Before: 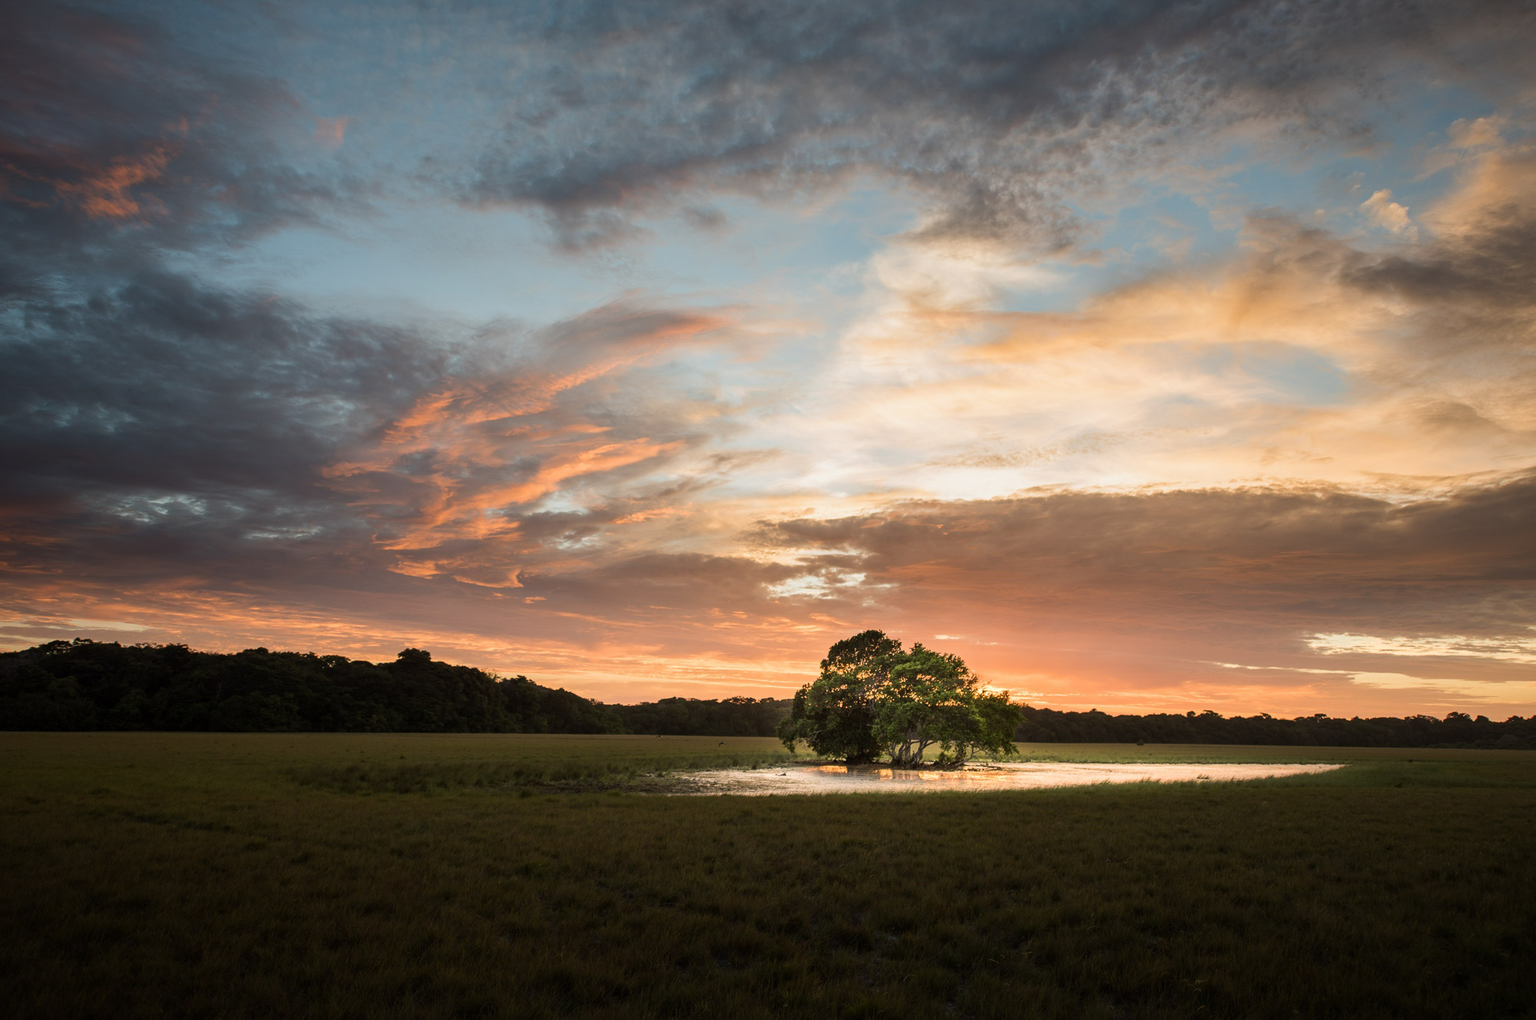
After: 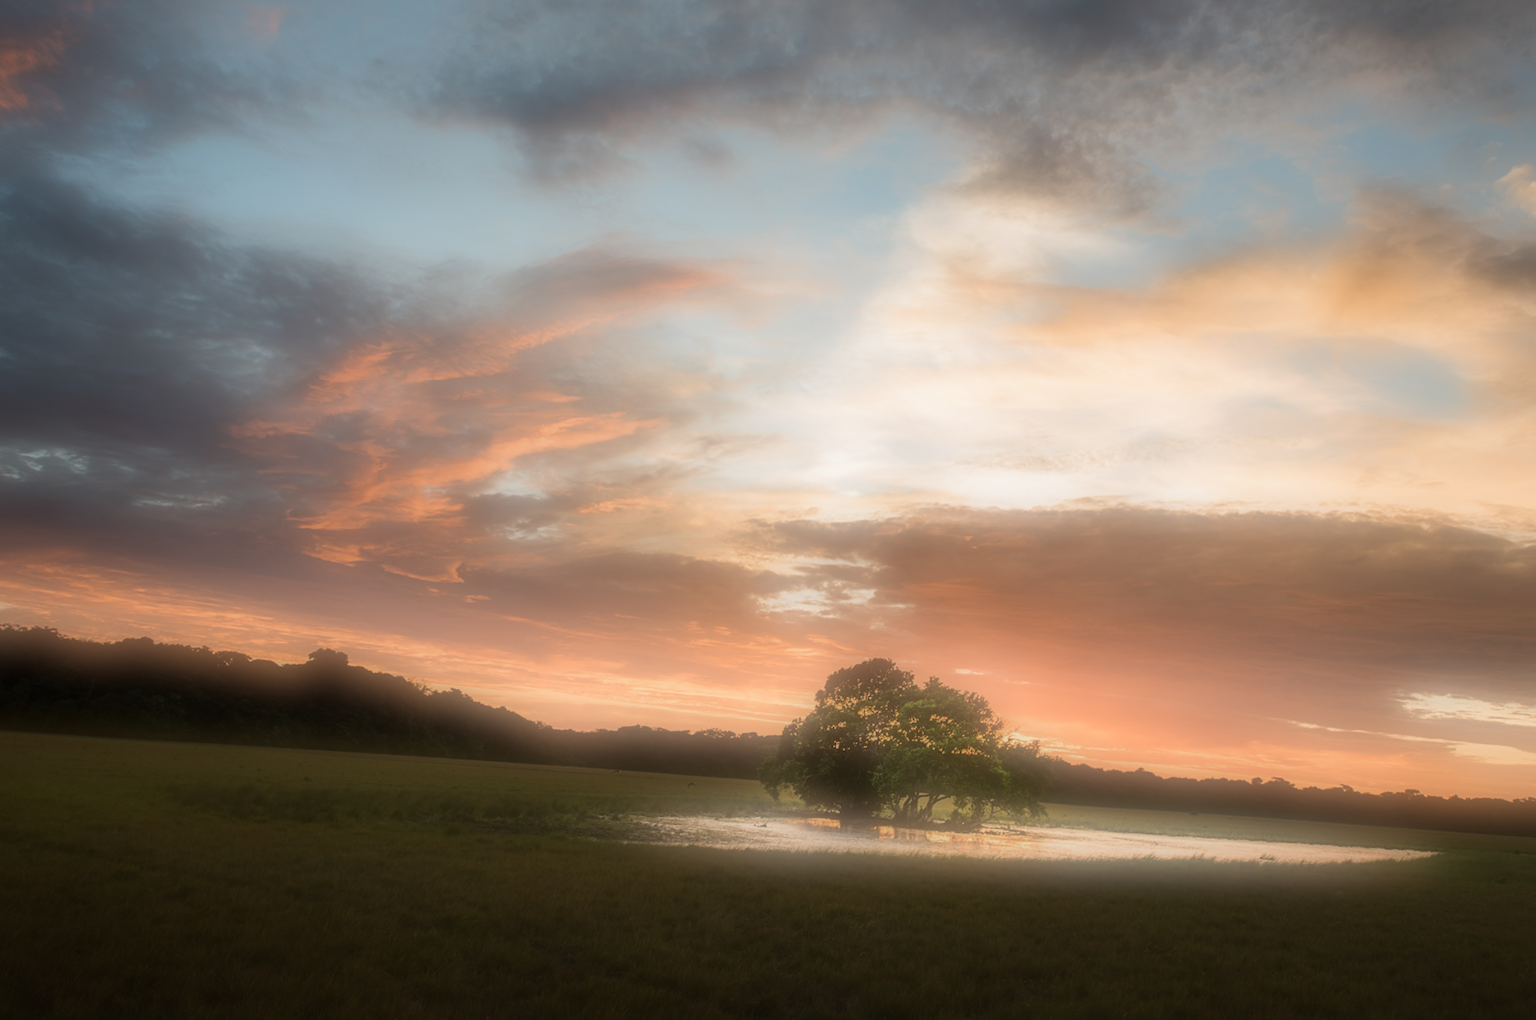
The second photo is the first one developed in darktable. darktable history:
crop and rotate: angle -3.27°, left 5.211%, top 5.211%, right 4.607%, bottom 4.607%
soften: on, module defaults
